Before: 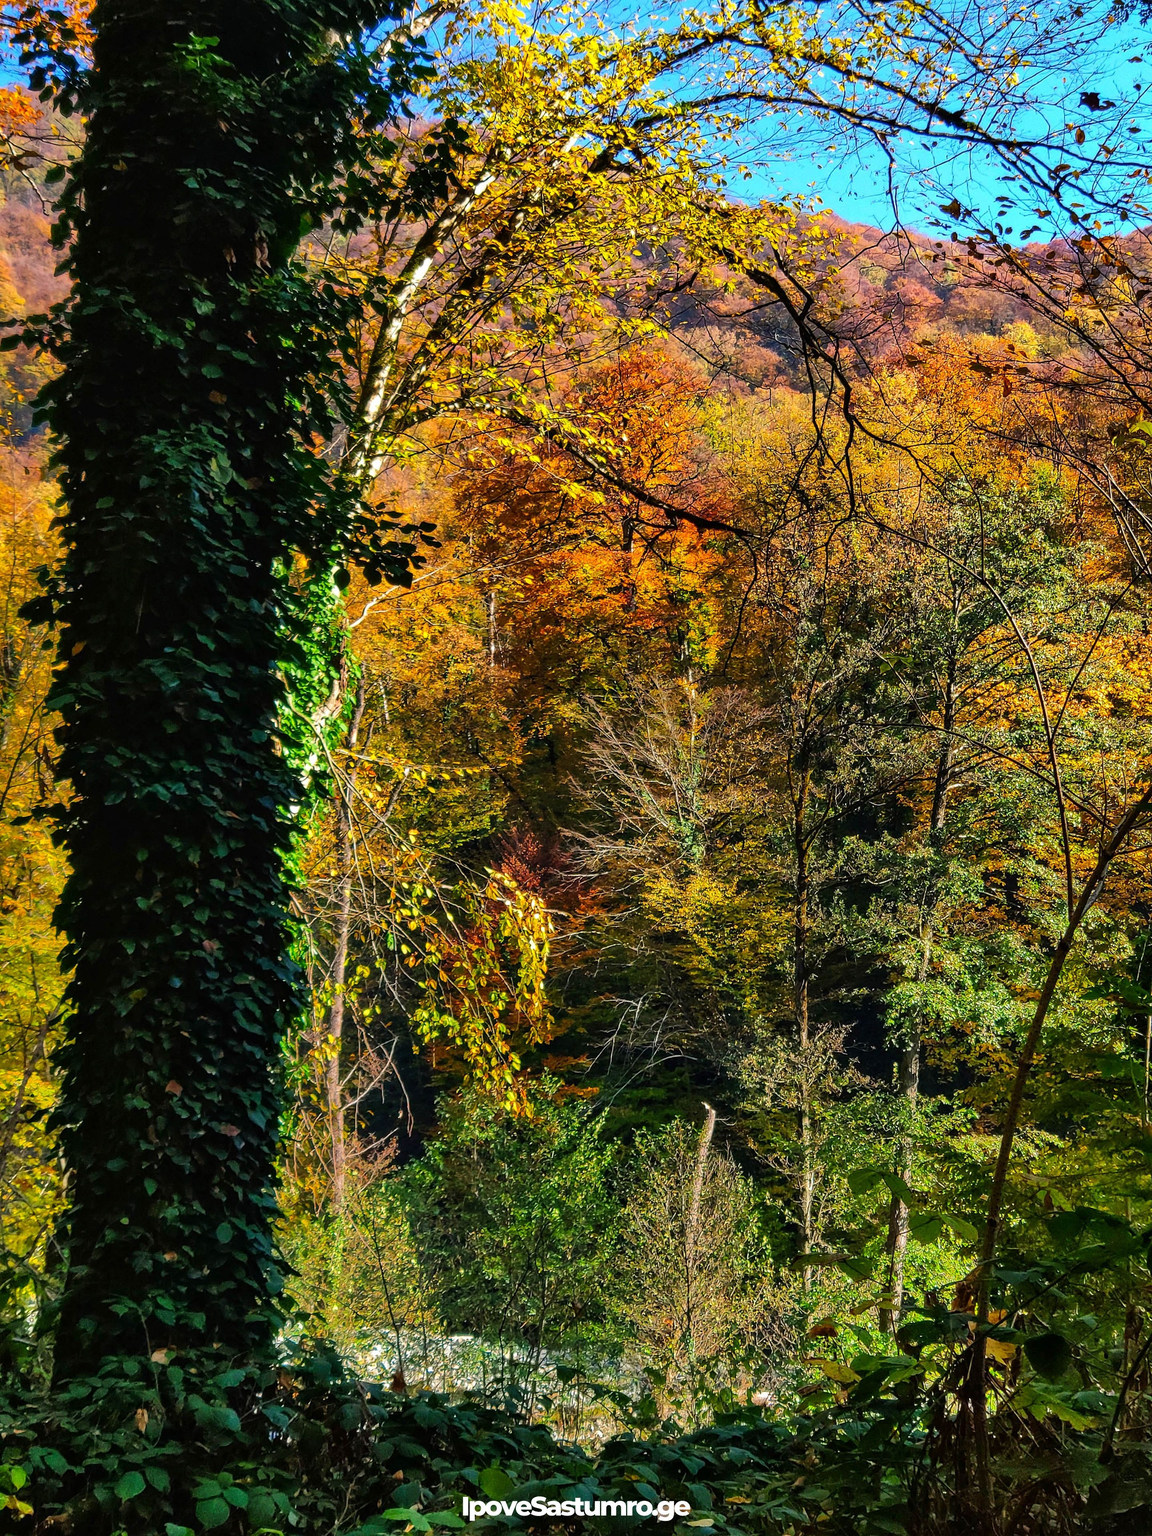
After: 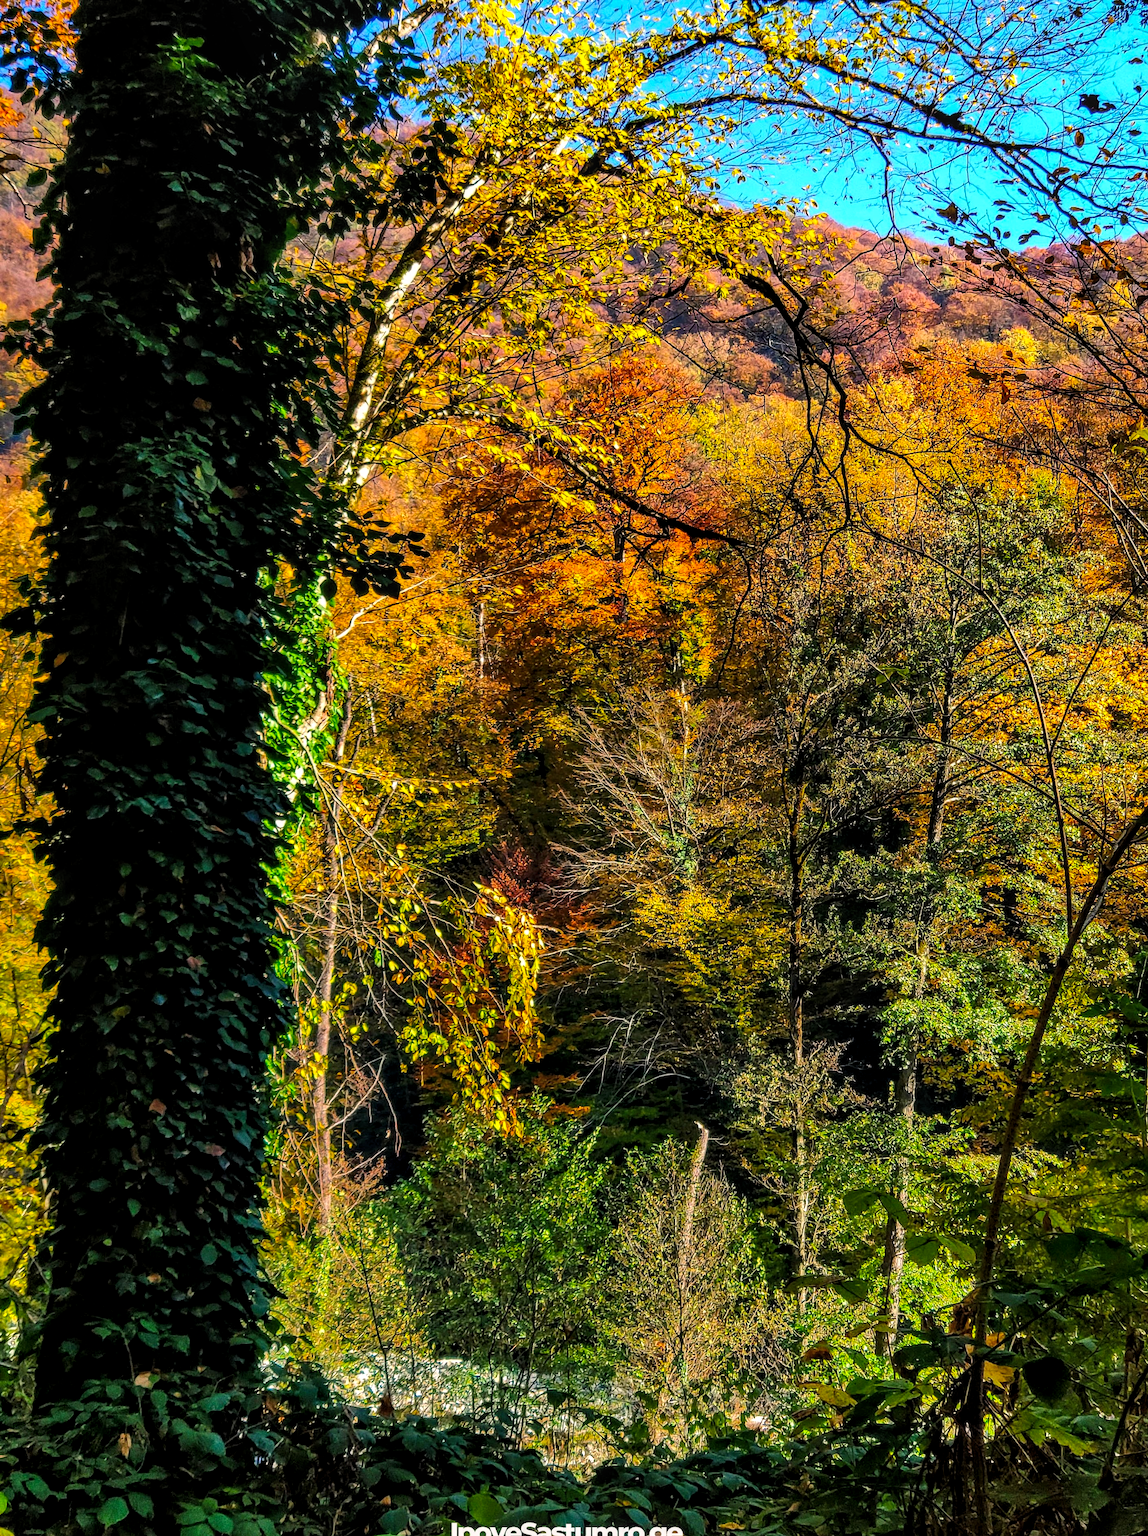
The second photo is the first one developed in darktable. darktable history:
local contrast: on, module defaults
color balance rgb: highlights gain › luminance 7.392%, highlights gain › chroma 0.944%, highlights gain › hue 49.92°, linear chroma grading › global chroma 13.466%, perceptual saturation grading › global saturation 0.346%
crop: left 1.701%, right 0.28%, bottom 1.688%
tone equalizer: mask exposure compensation -0.508 EV
levels: levels [0.026, 0.507, 0.987]
